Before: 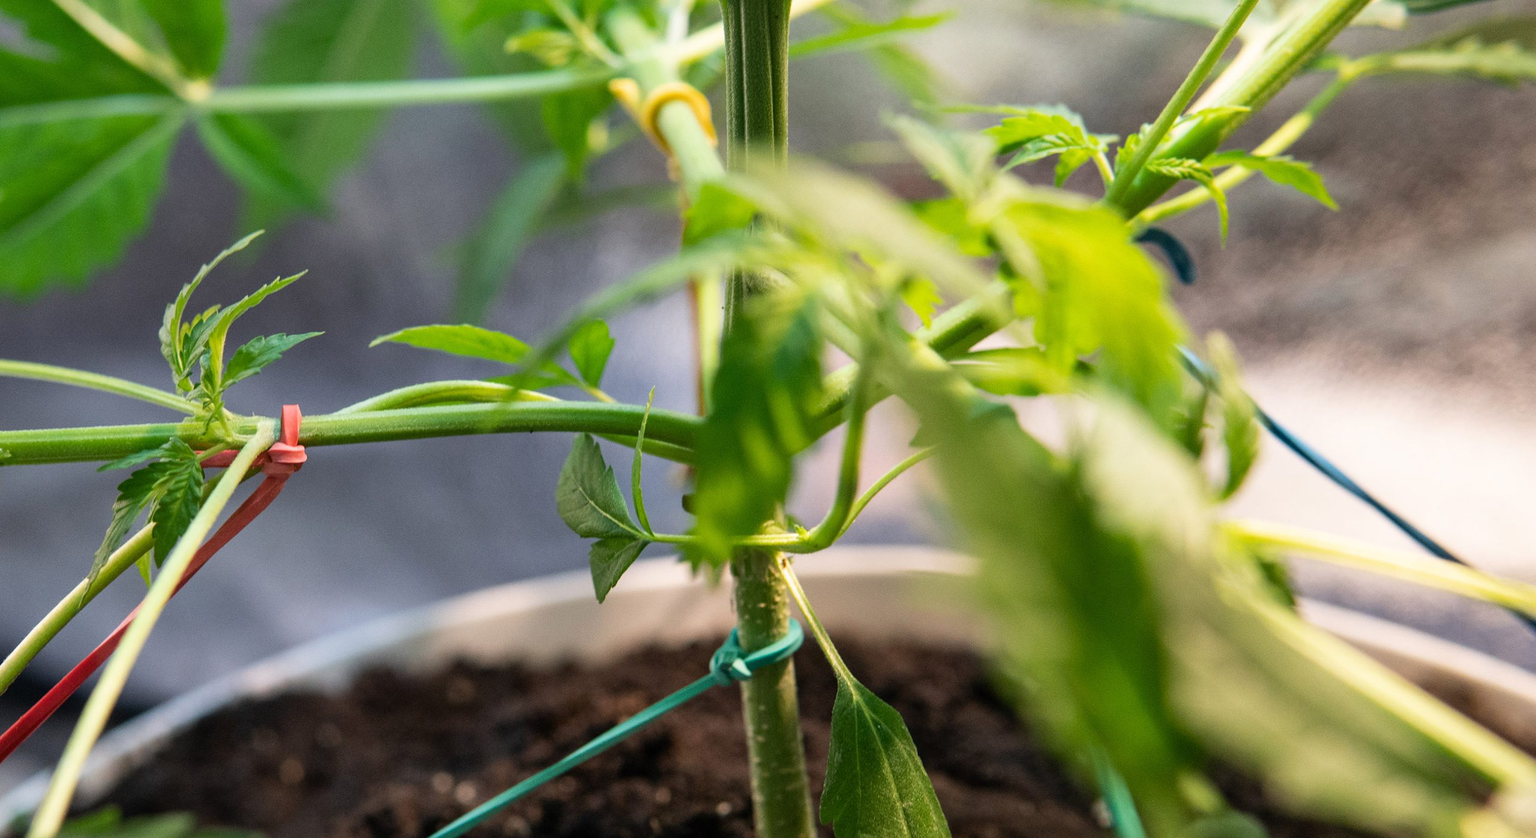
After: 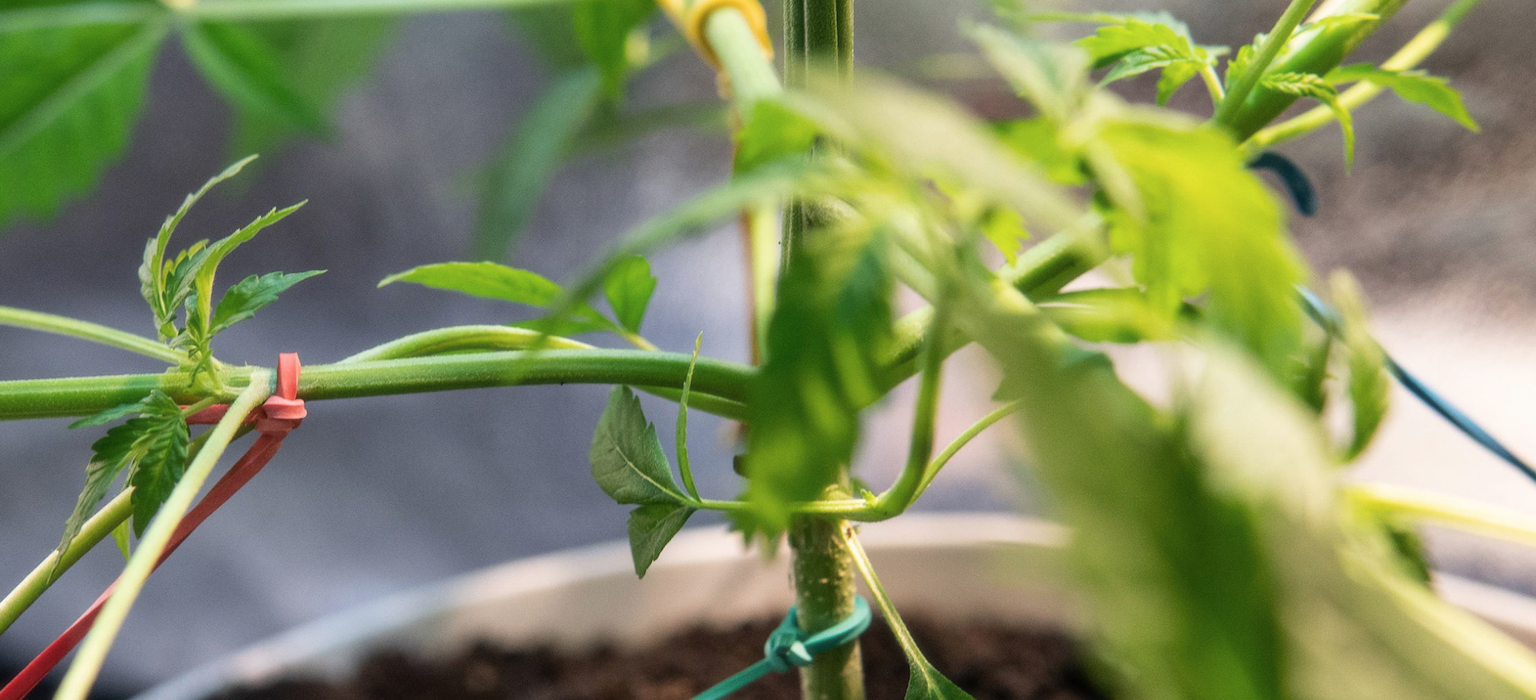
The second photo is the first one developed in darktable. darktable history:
soften: size 10%, saturation 50%, brightness 0.2 EV, mix 10%
crop and rotate: left 2.425%, top 11.305%, right 9.6%, bottom 15.08%
